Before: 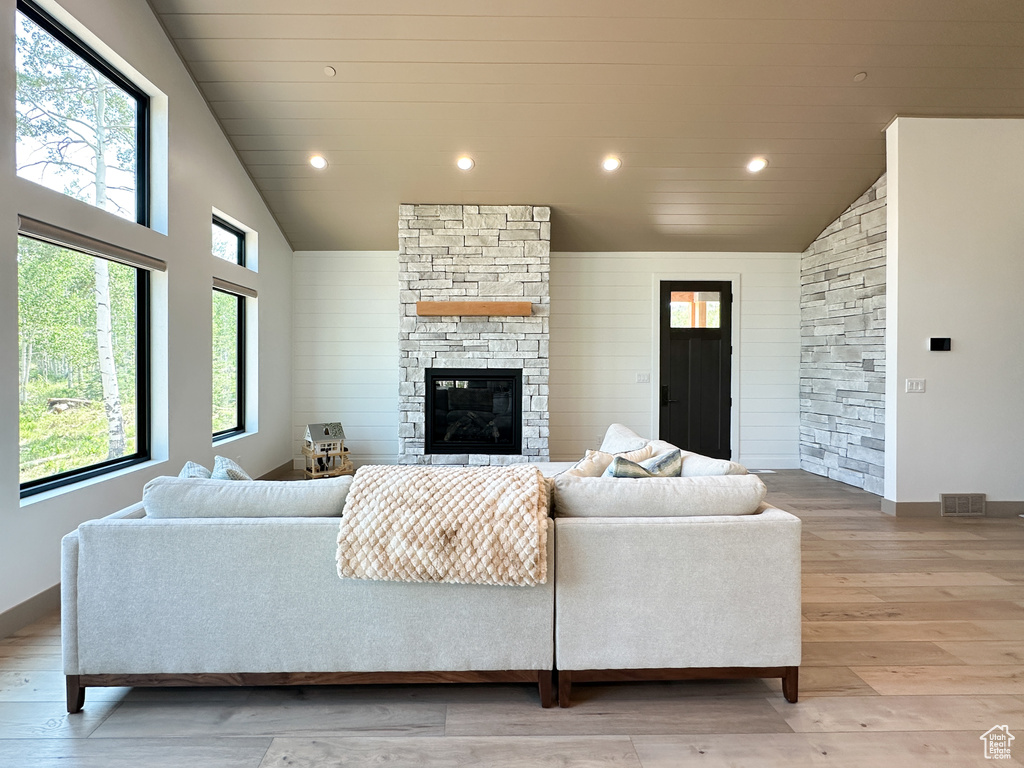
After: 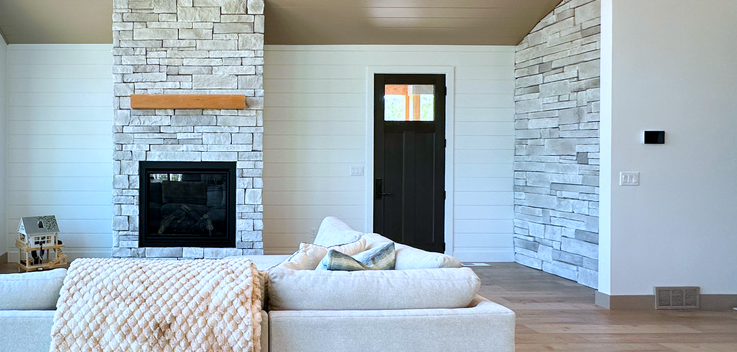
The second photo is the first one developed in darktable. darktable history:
crop and rotate: left 27.938%, top 27.046%, bottom 27.046%
color balance rgb: linear chroma grading › global chroma 15%, perceptual saturation grading › global saturation 30%
color calibration: illuminant as shot in camera, x 0.369, y 0.376, temperature 4328.46 K, gamut compression 3
